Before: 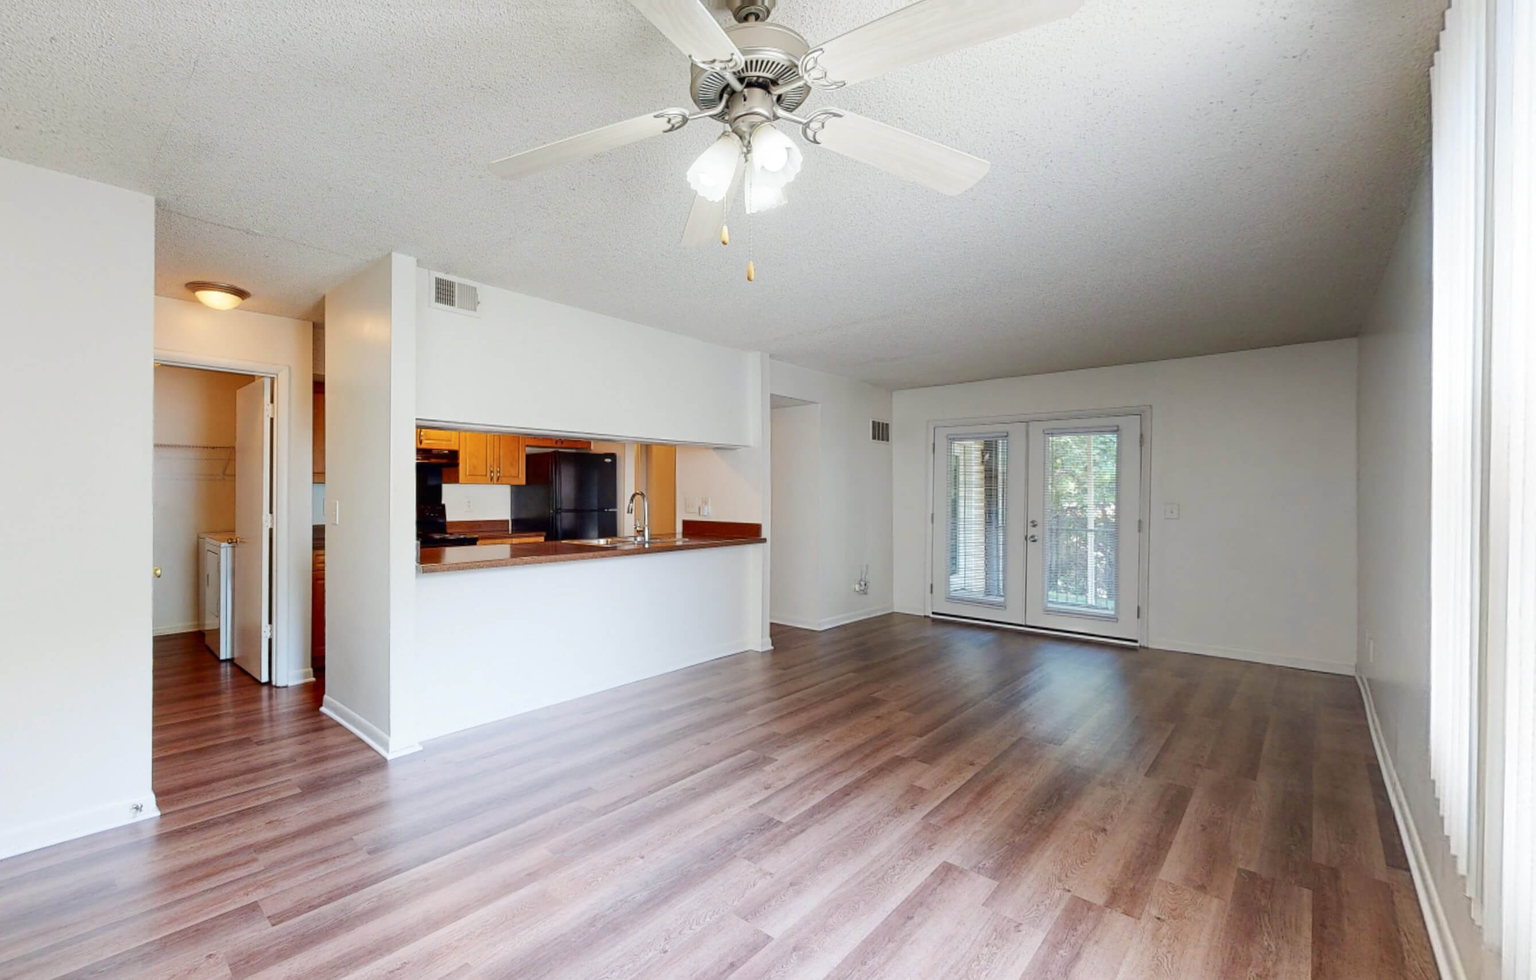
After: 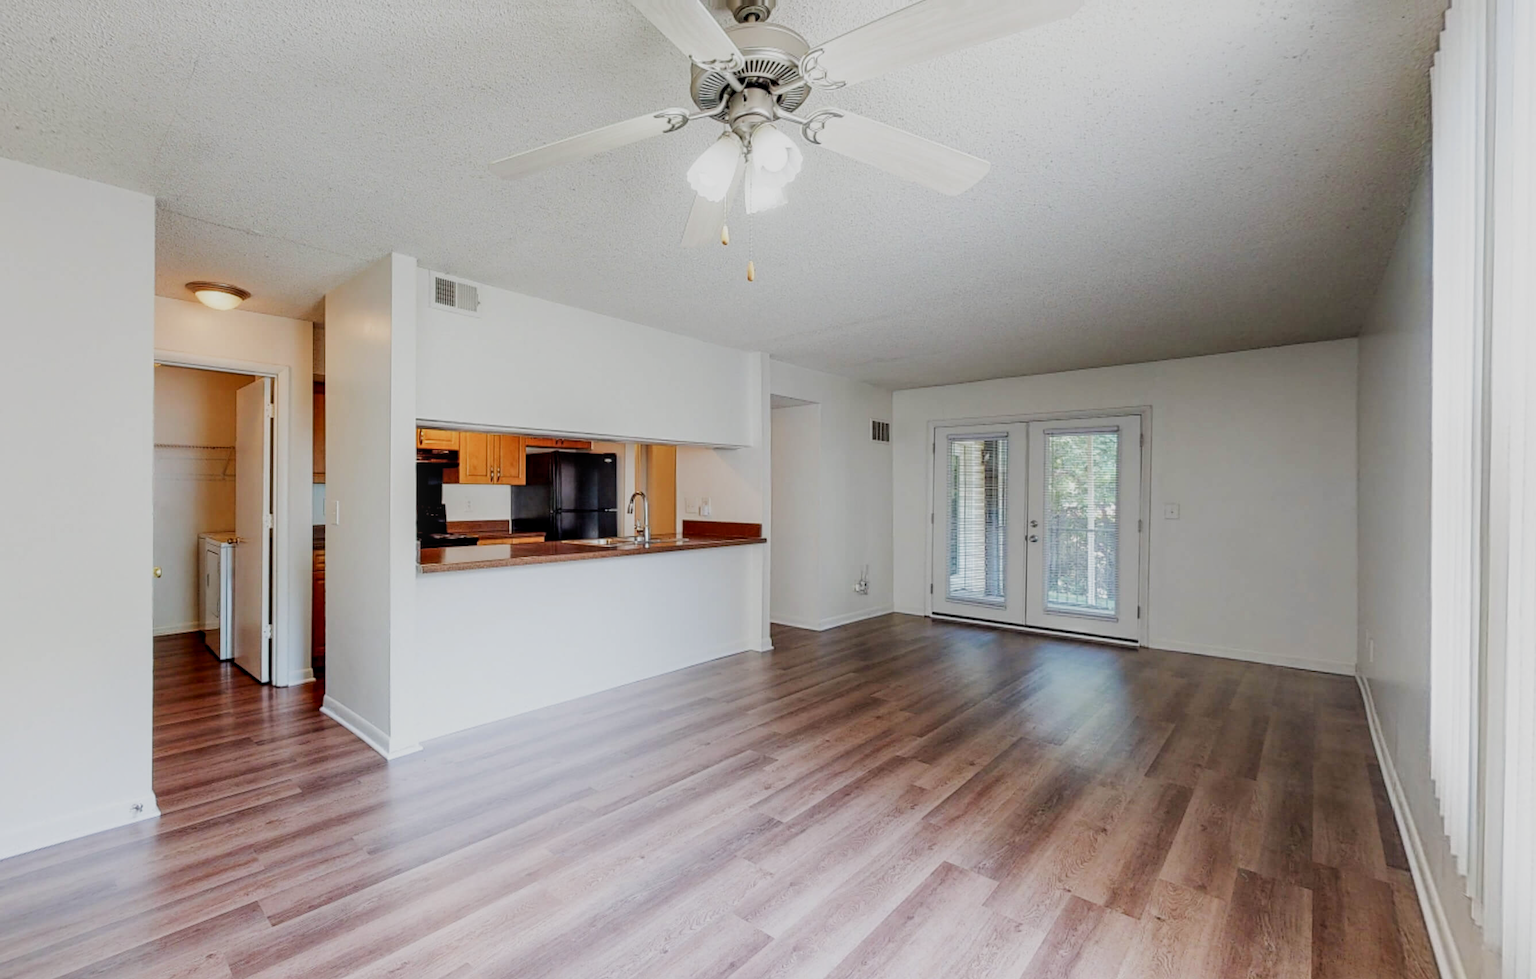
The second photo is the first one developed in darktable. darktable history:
filmic rgb: middle gray luminance 18.42%, black relative exposure -11.25 EV, white relative exposure 3.75 EV, threshold 6 EV, target black luminance 0%, hardness 5.87, latitude 57.4%, contrast 0.963, shadows ↔ highlights balance 49.98%, add noise in highlights 0, preserve chrominance luminance Y, color science v3 (2019), use custom middle-gray values true, iterations of high-quality reconstruction 0, contrast in highlights soft, enable highlight reconstruction true
local contrast: on, module defaults
